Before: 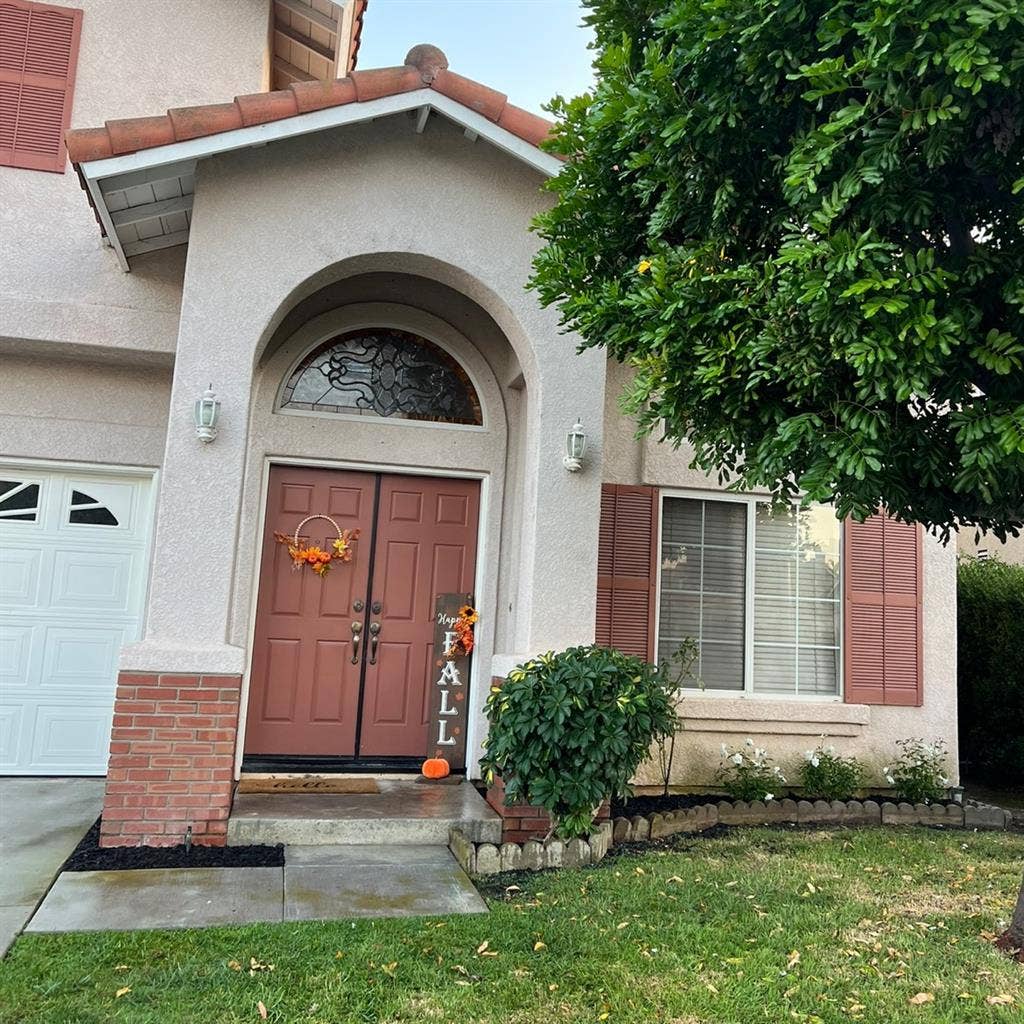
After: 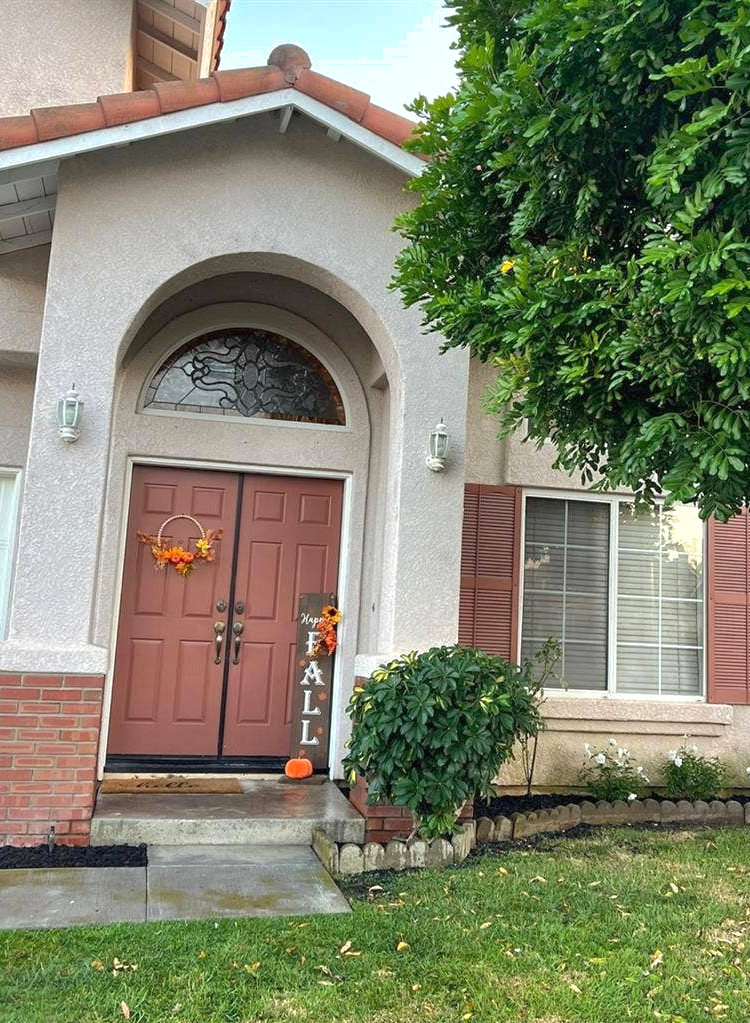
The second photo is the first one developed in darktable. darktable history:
exposure: black level correction 0, exposure 0.302 EV, compensate highlight preservation false
shadows and highlights: on, module defaults
crop: left 13.431%, right 13.304%
